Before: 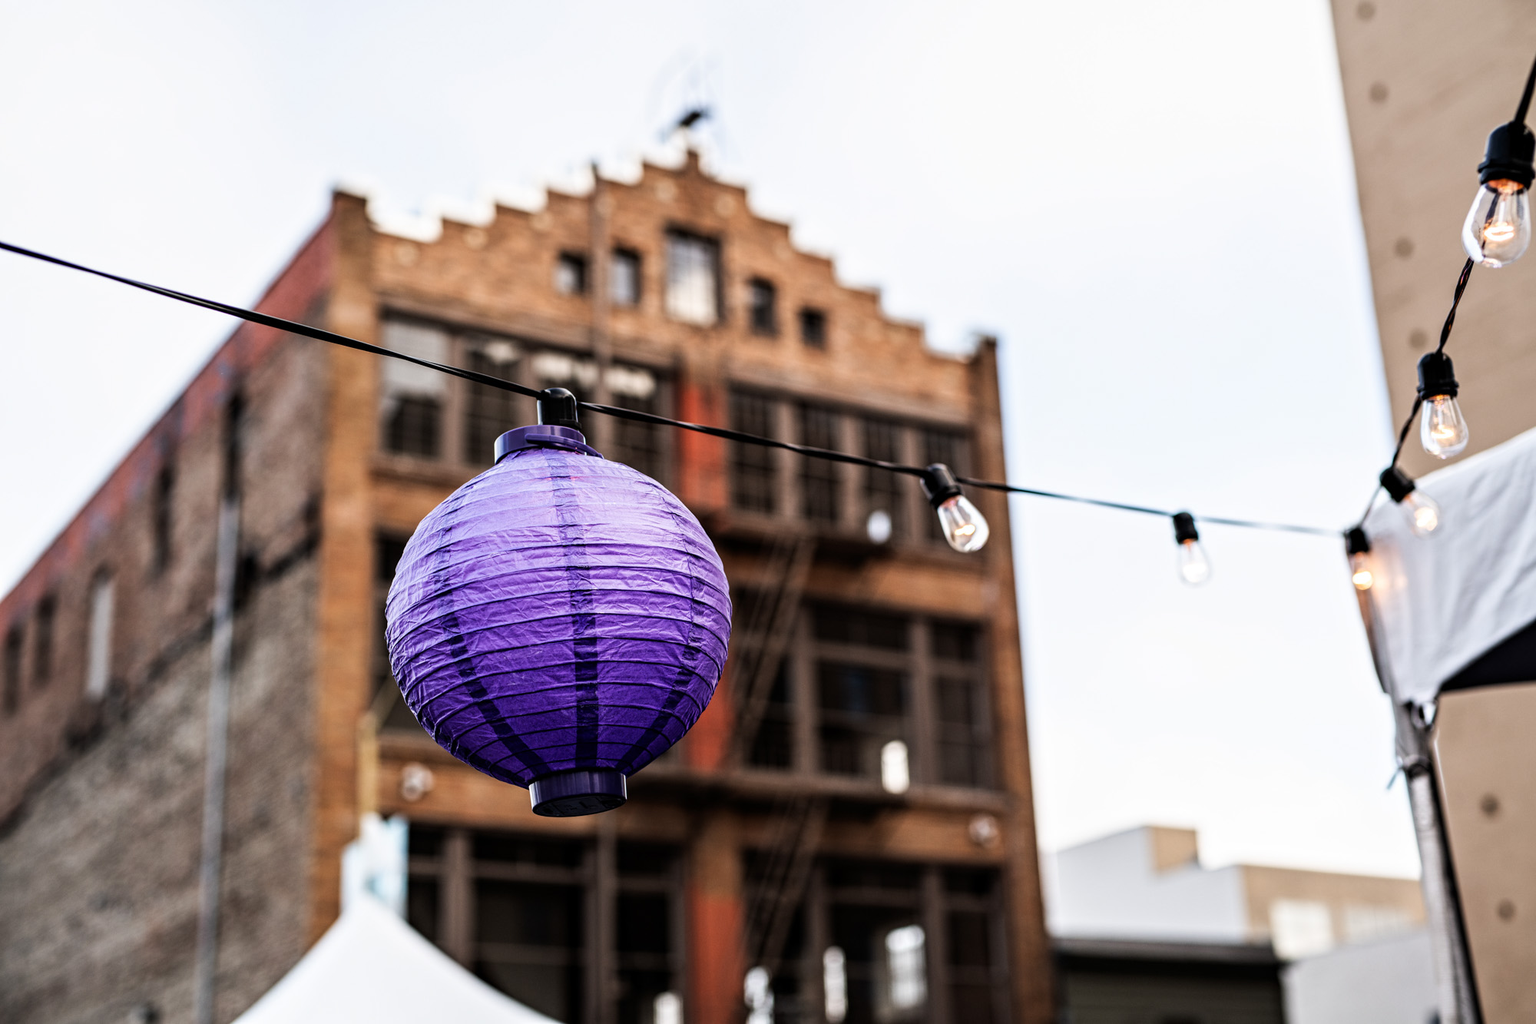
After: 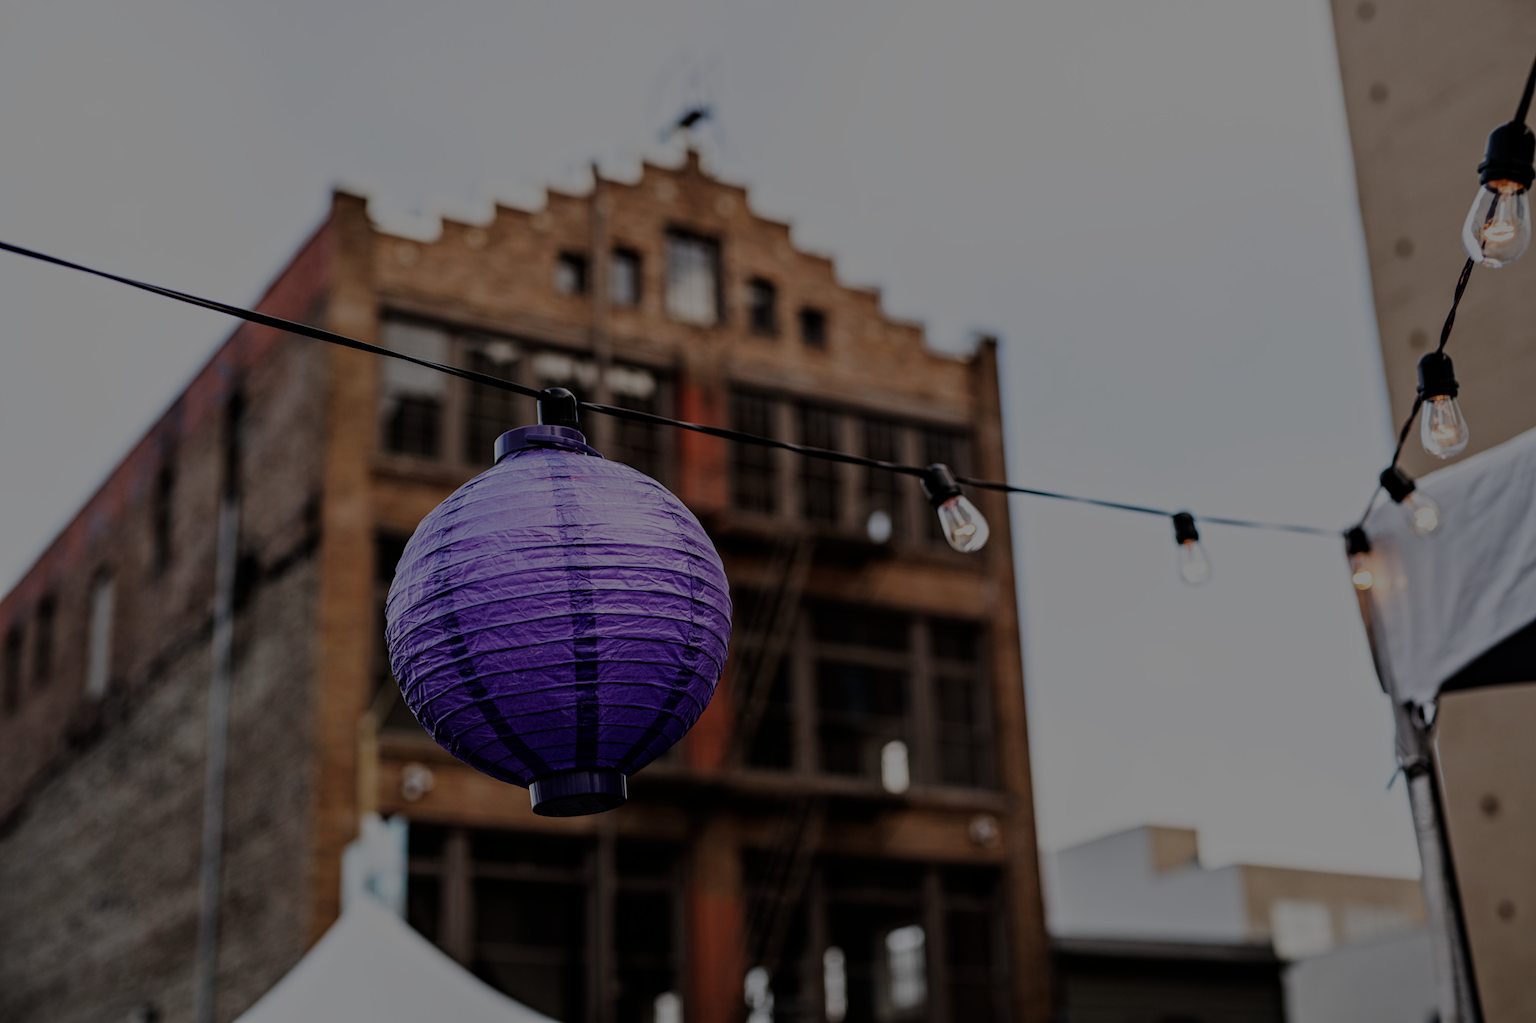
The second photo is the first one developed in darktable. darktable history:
exposure: exposure -1.925 EV, compensate highlight preservation false
